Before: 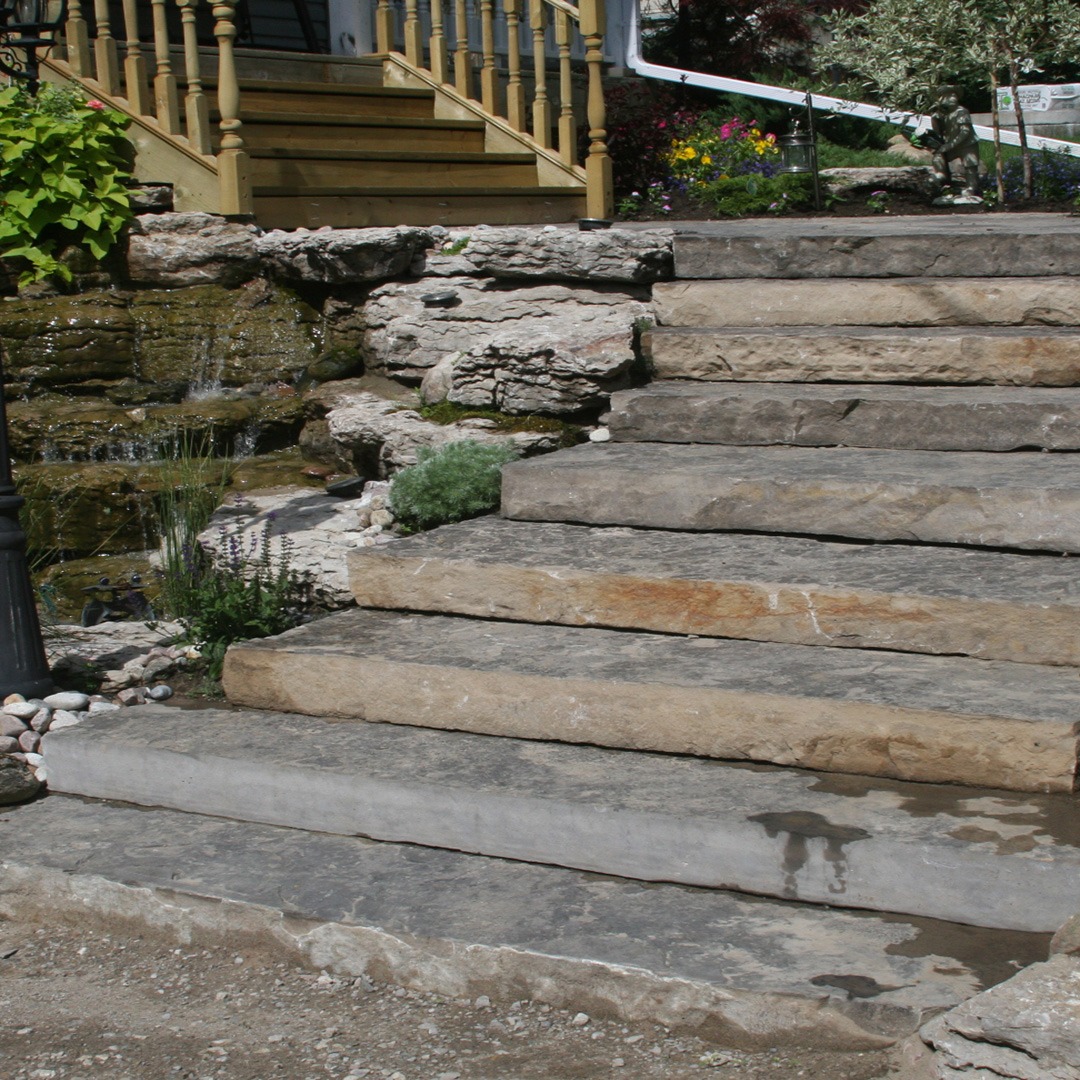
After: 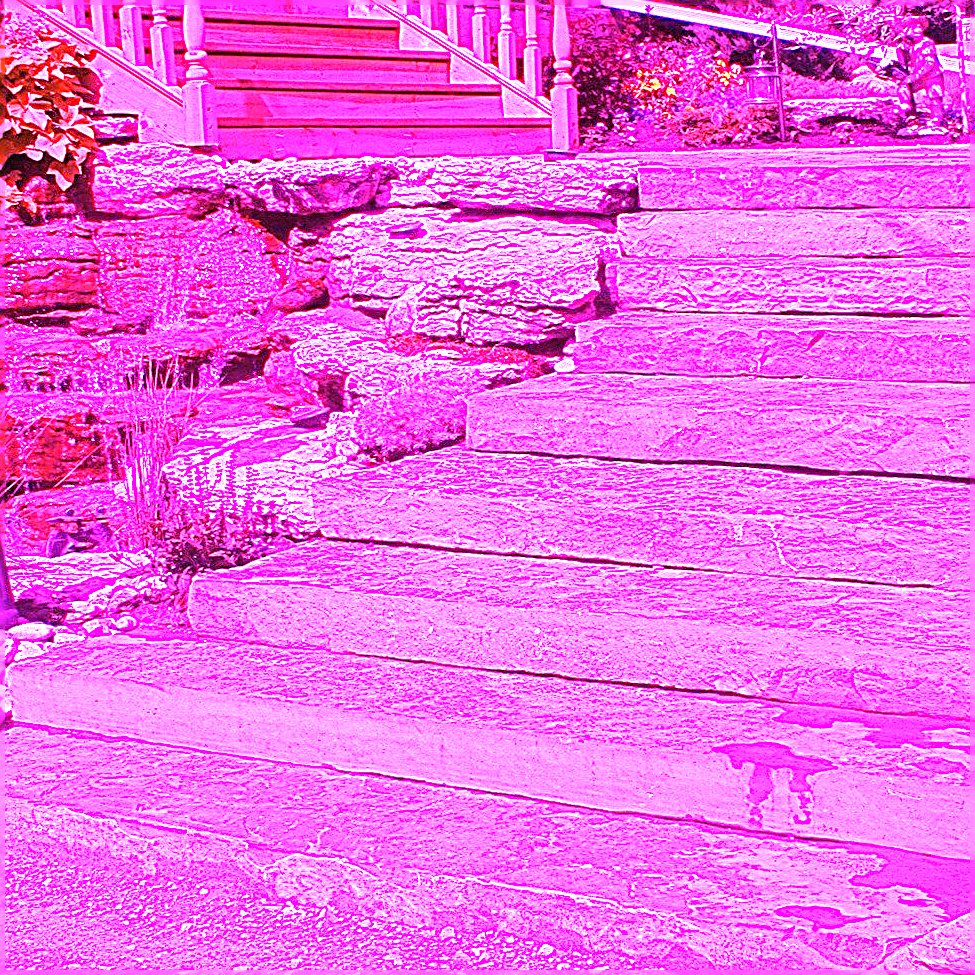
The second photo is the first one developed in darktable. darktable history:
white balance: red 8, blue 8
sharpen: on, module defaults
crop: left 3.305%, top 6.436%, right 6.389%, bottom 3.258%
